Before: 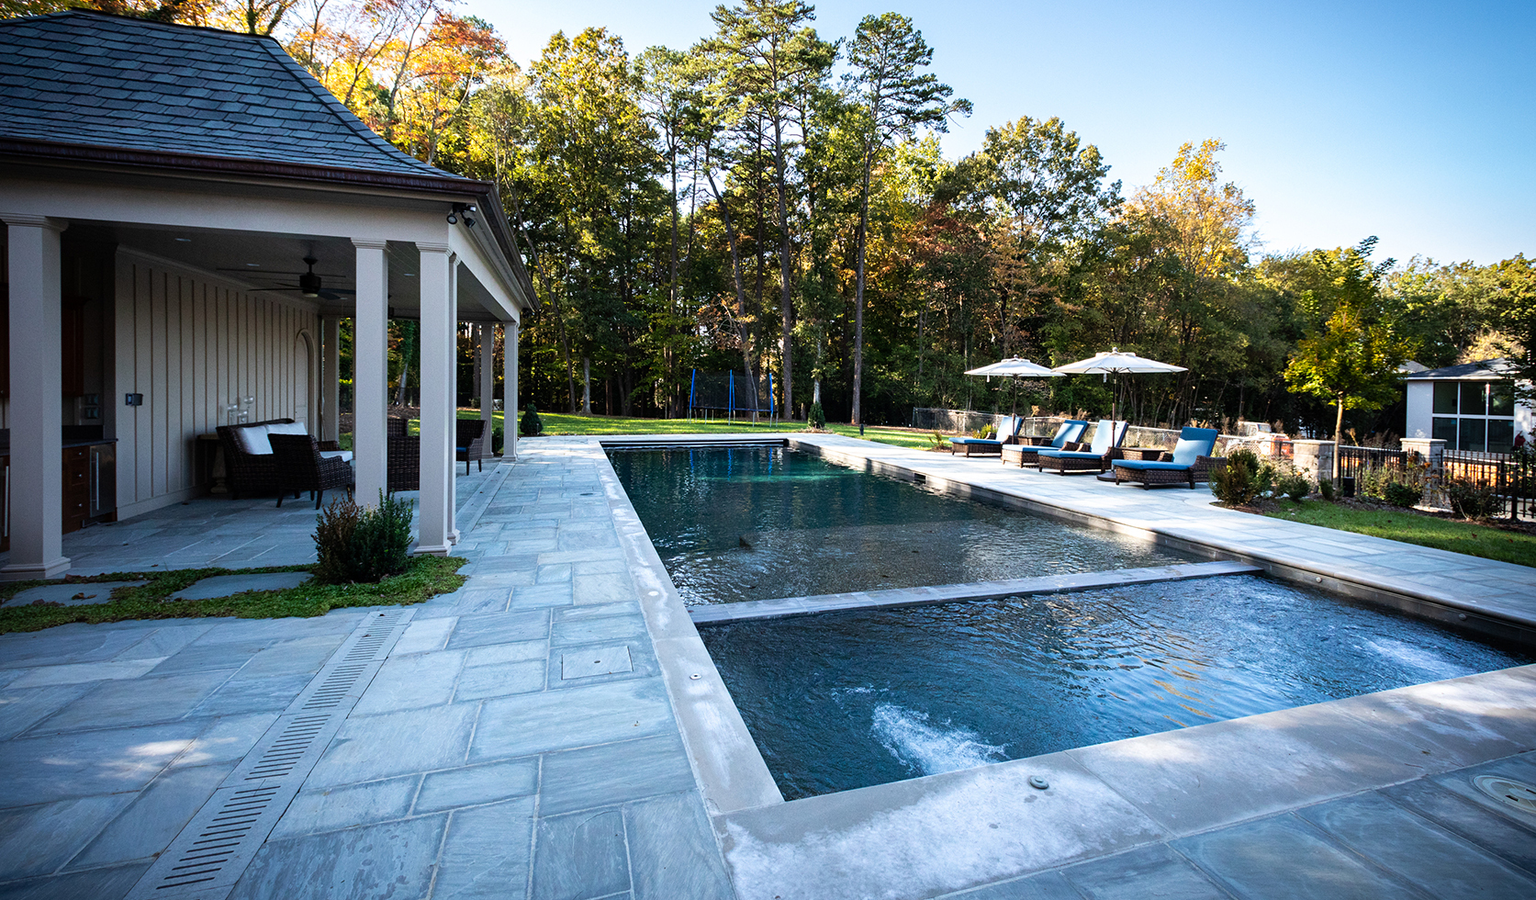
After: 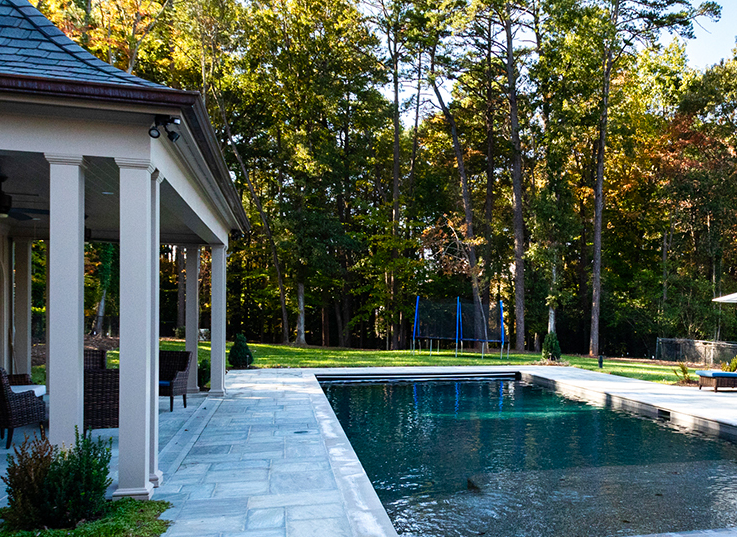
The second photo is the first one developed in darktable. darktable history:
color balance rgb: perceptual saturation grading › global saturation 20%, perceptual saturation grading › highlights -25%, perceptual saturation grading › shadows 25%
crop: left 20.248%, top 10.86%, right 35.675%, bottom 34.321%
